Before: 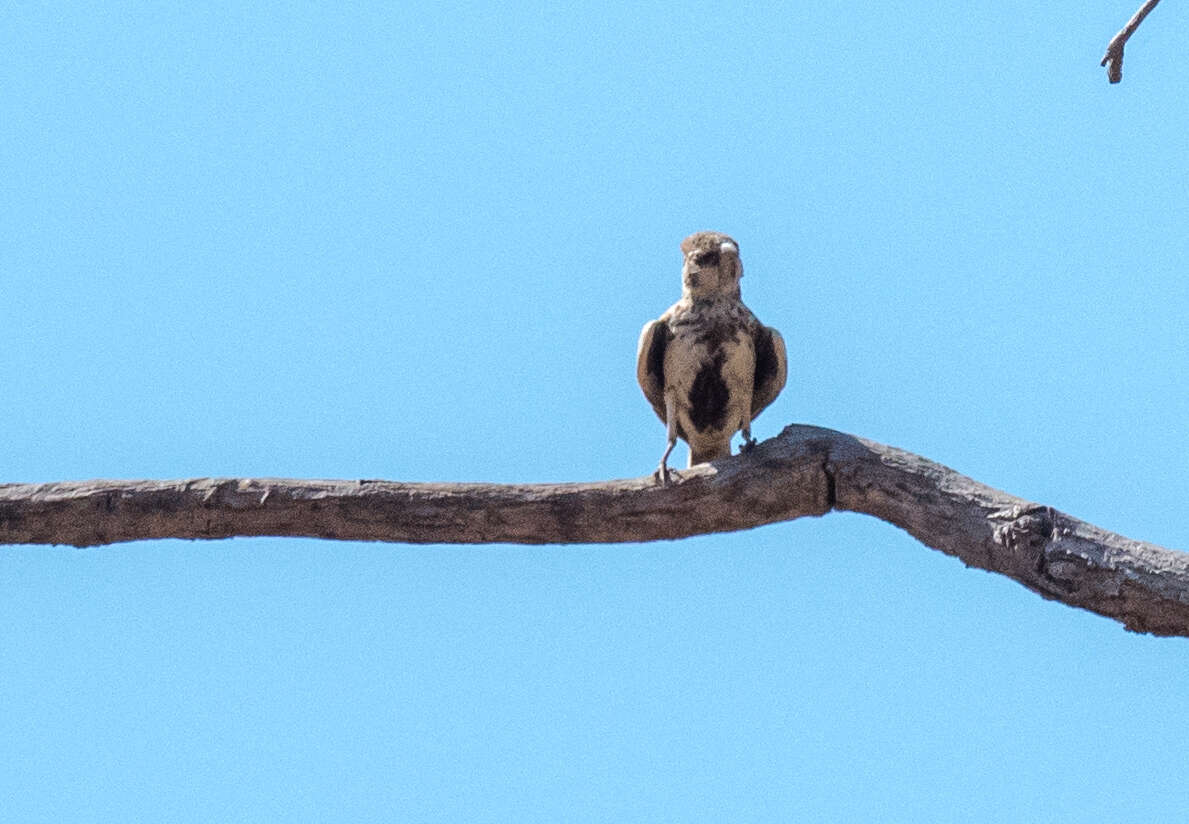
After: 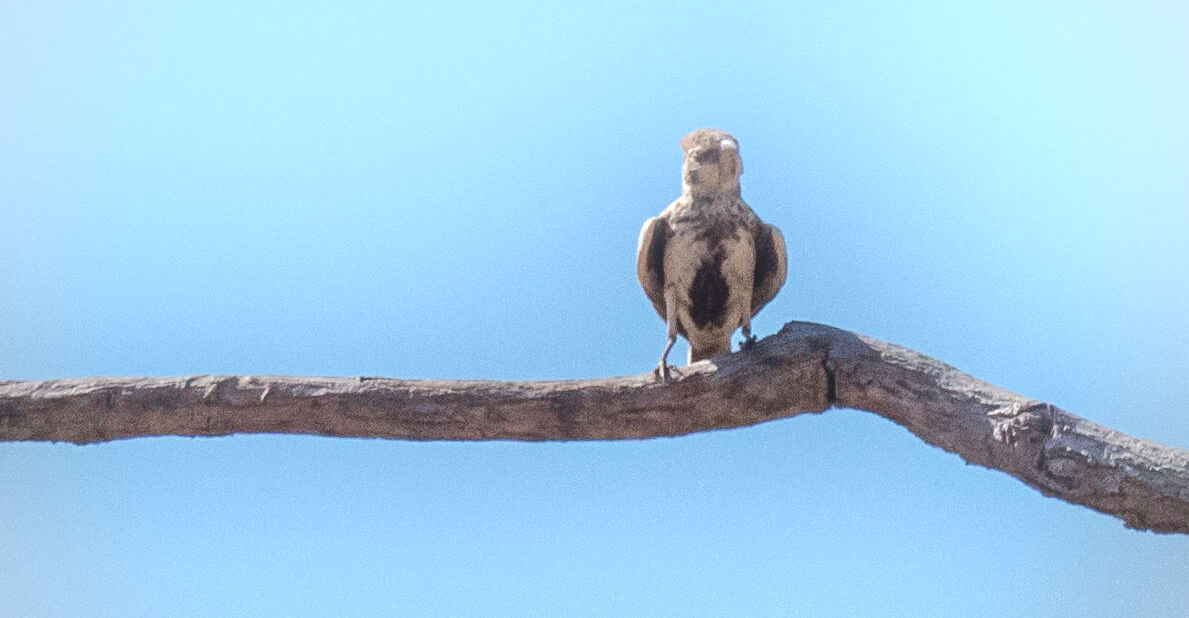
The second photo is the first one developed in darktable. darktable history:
contrast brightness saturation: saturation -0.05
vignetting: brightness -0.167
color zones: curves: ch0 [(0, 0.473) (0.001, 0.473) (0.226, 0.548) (0.4, 0.589) (0.525, 0.54) (0.728, 0.403) (0.999, 0.473) (1, 0.473)]; ch1 [(0, 0.619) (0.001, 0.619) (0.234, 0.388) (0.4, 0.372) (0.528, 0.422) (0.732, 0.53) (0.999, 0.619) (1, 0.619)]; ch2 [(0, 0.547) (0.001, 0.547) (0.226, 0.45) (0.4, 0.525) (0.525, 0.585) (0.8, 0.511) (0.999, 0.547) (1, 0.547)]
bloom: on, module defaults
crop and rotate: top 12.5%, bottom 12.5%
